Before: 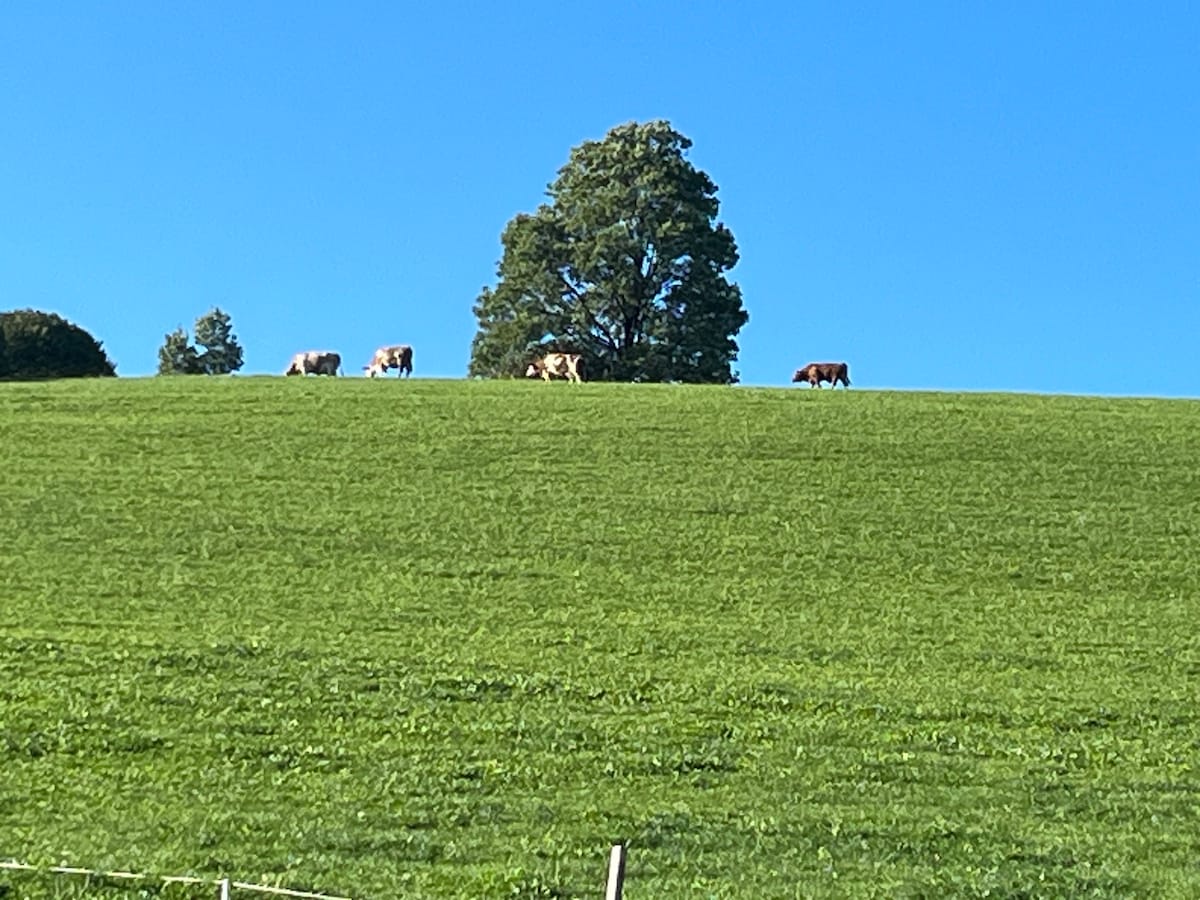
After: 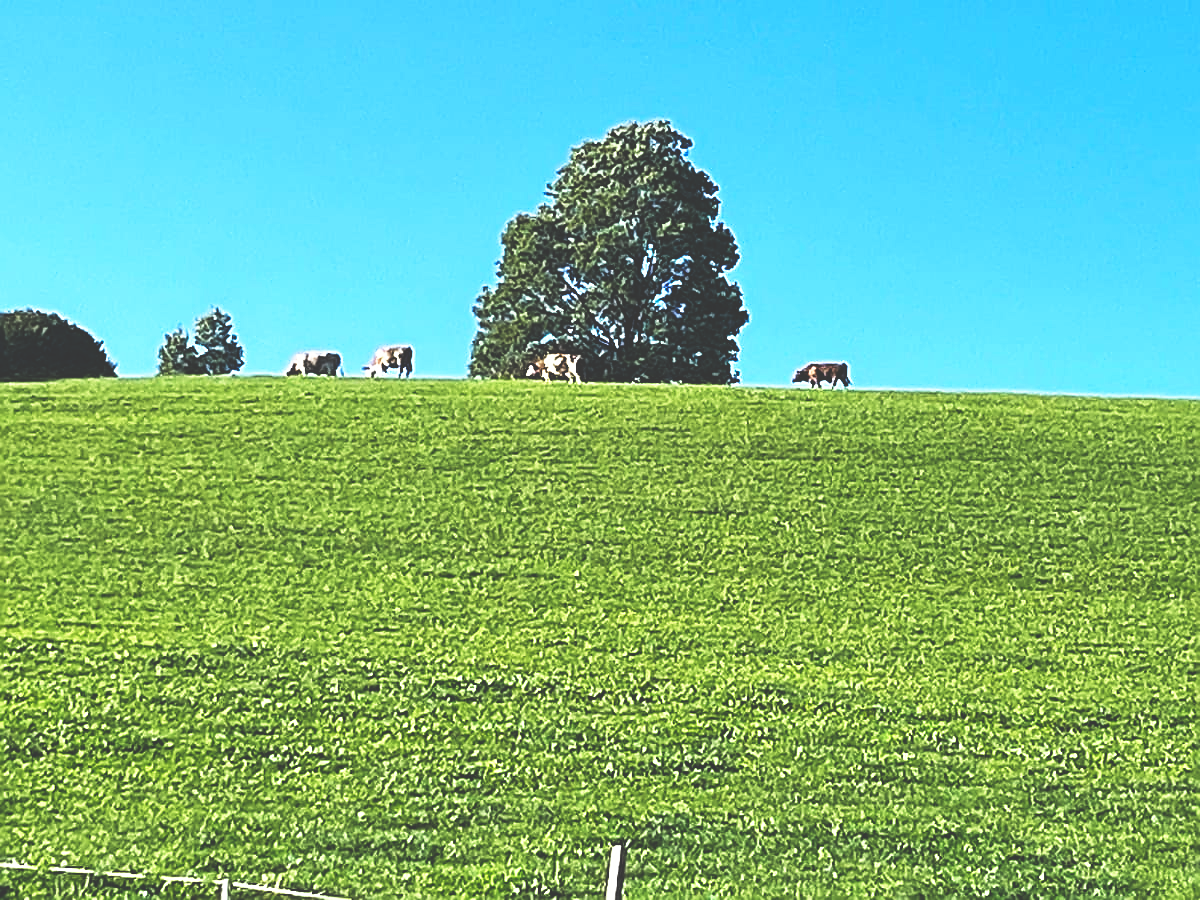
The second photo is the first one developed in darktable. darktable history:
base curve: curves: ch0 [(0, 0.036) (0.007, 0.037) (0.604, 0.887) (1, 1)], preserve colors none
sharpen: radius 1.372, amount 1.248, threshold 0.843
